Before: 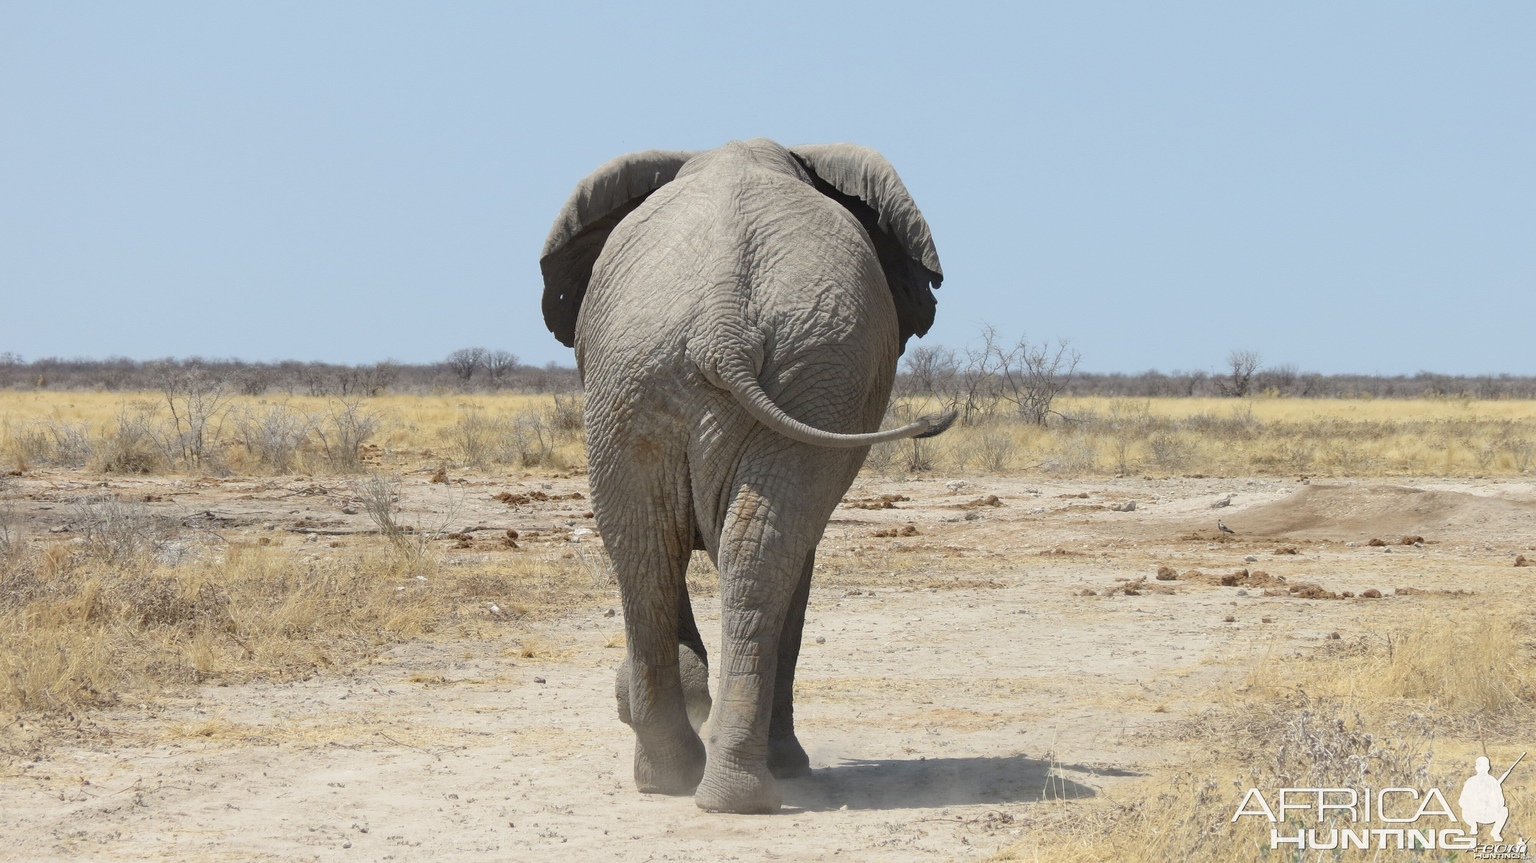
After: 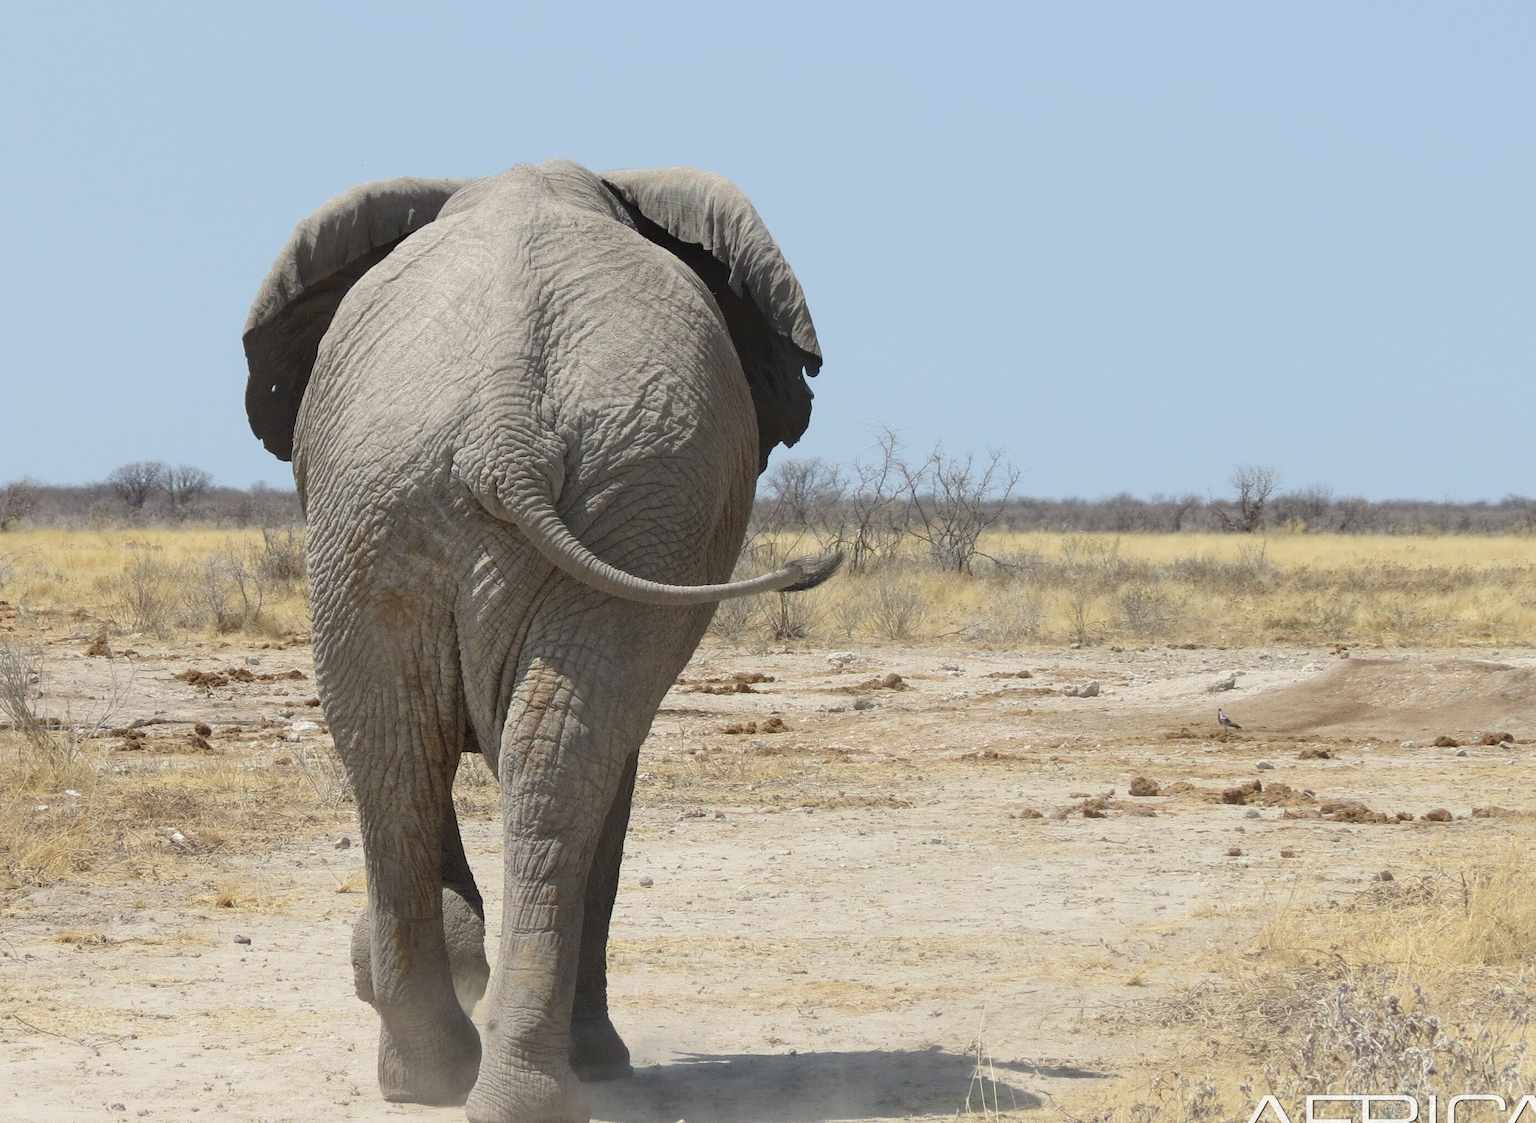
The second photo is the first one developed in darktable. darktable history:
crop and rotate: left 24.19%, top 3.147%, right 6.252%, bottom 6.287%
